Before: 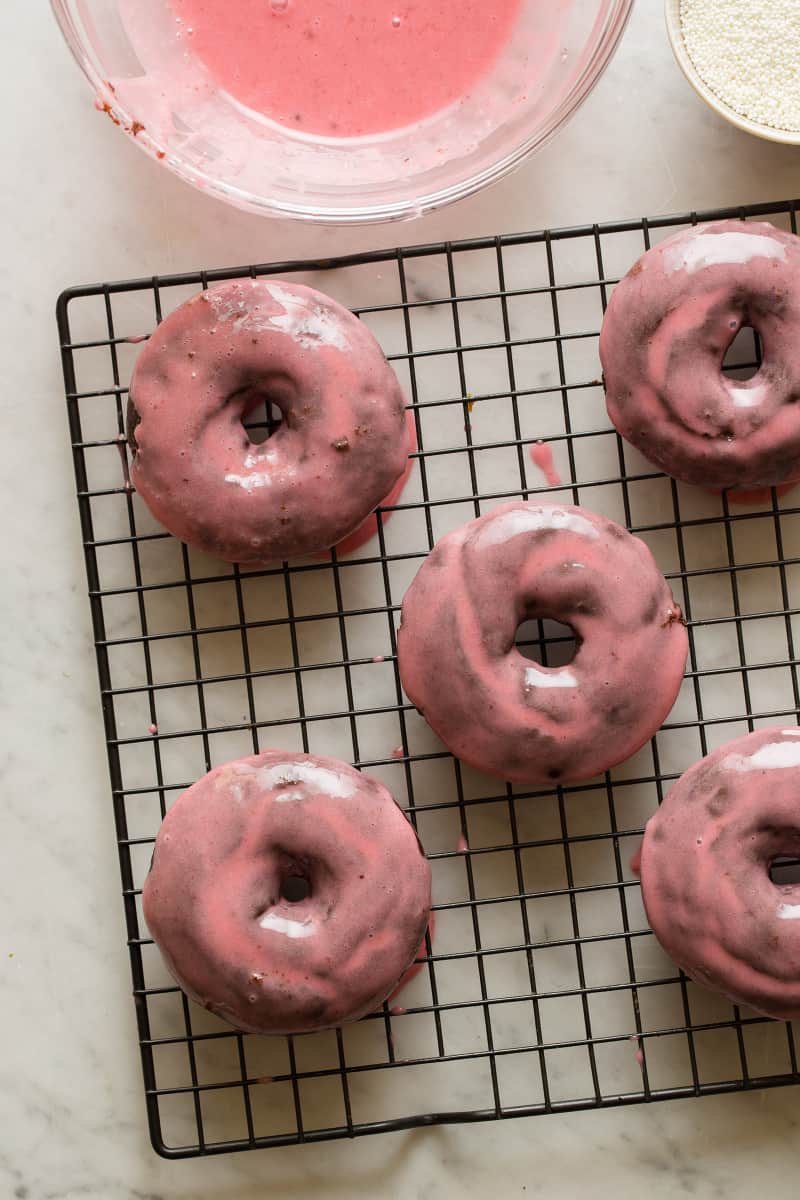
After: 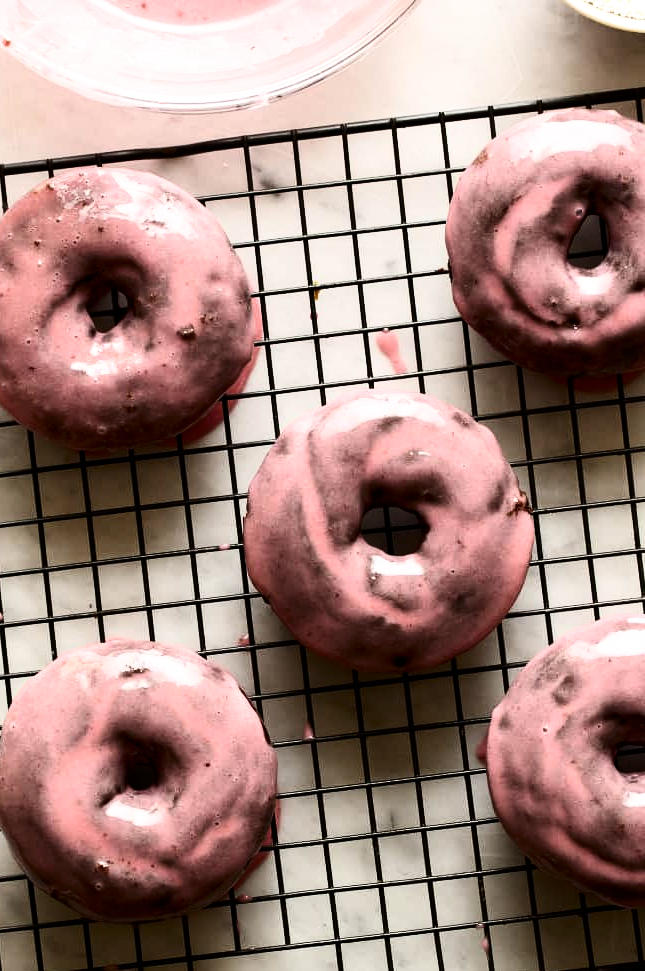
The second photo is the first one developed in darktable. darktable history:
contrast brightness saturation: contrast 0.282
filmic rgb: black relative exposure -8 EV, white relative exposure 2.18 EV, hardness 6.99
crop: left 19.345%, top 9.374%, right 0.001%, bottom 9.688%
